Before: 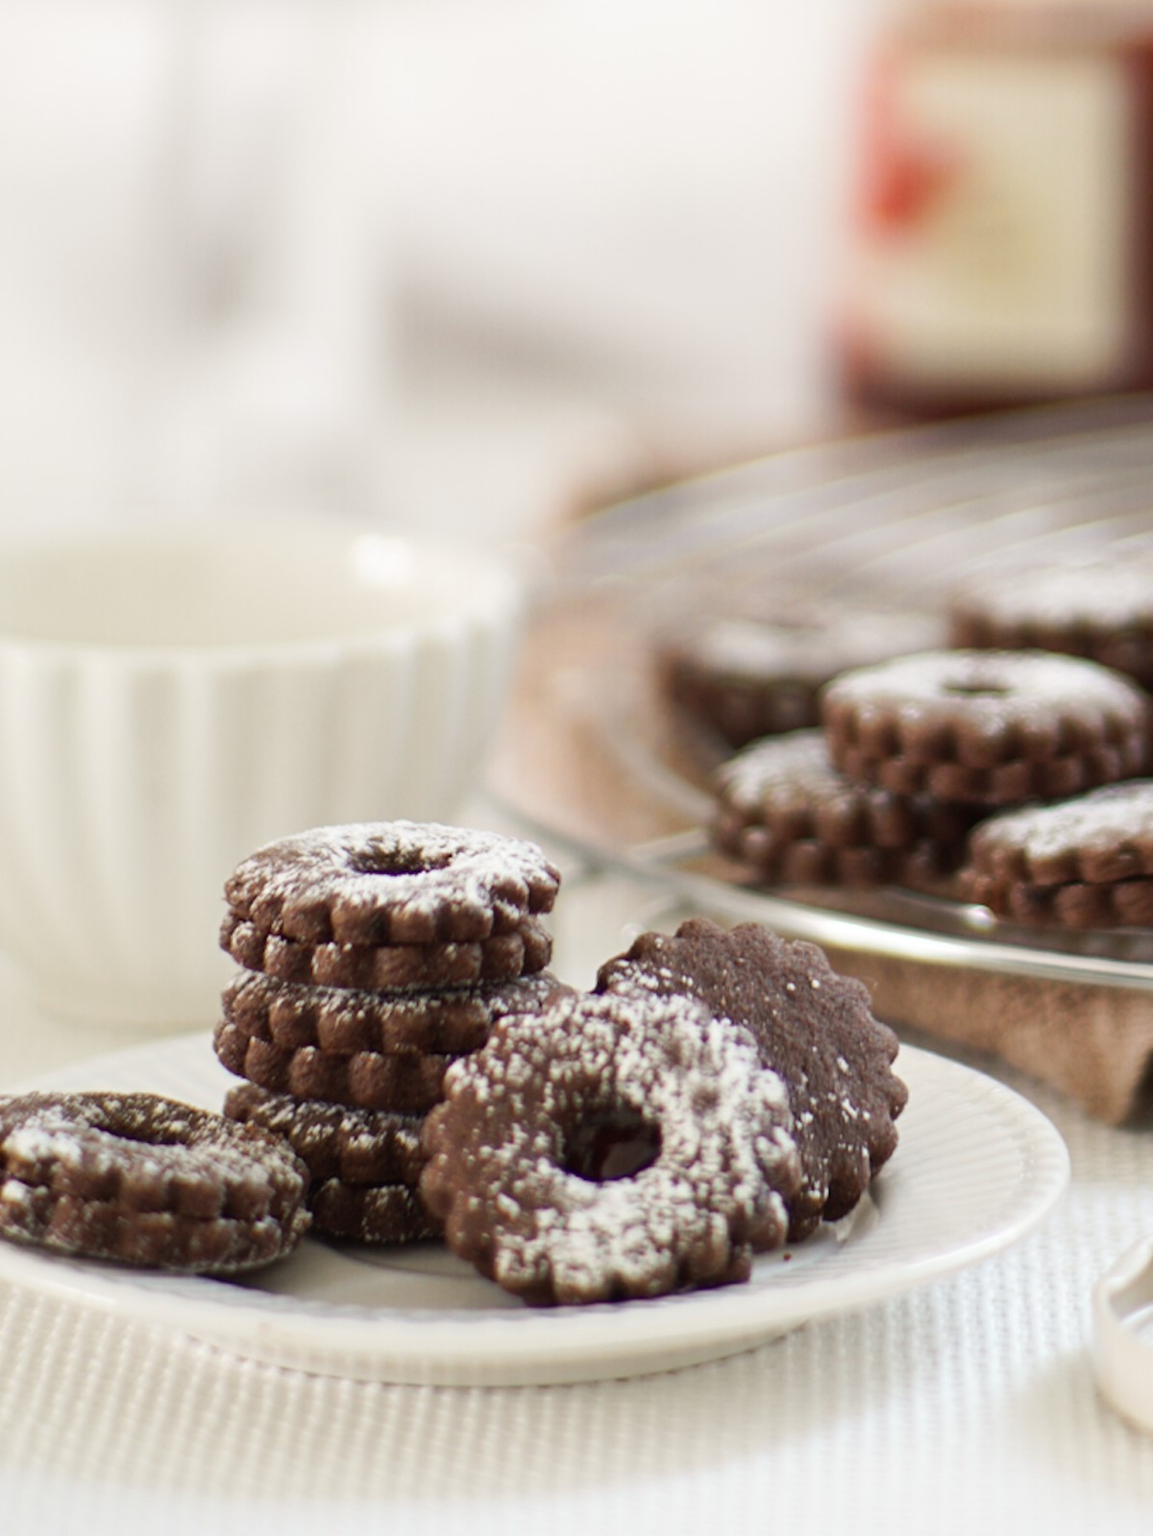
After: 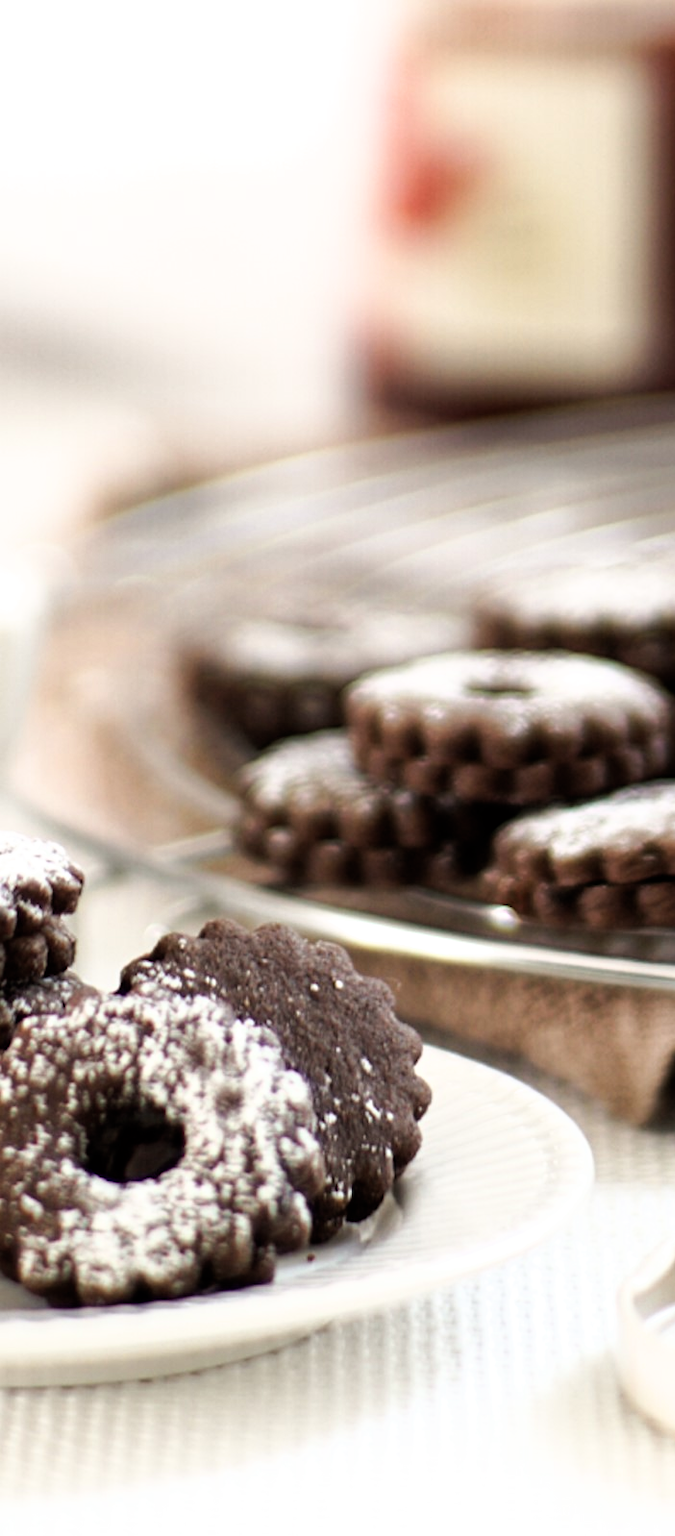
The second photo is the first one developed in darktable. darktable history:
crop: left 41.383%
filmic rgb: black relative exposure -8.25 EV, white relative exposure 2.2 EV, target white luminance 99.866%, hardness 7.19, latitude 75.12%, contrast 1.317, highlights saturation mix -1.52%, shadows ↔ highlights balance 30.71%
